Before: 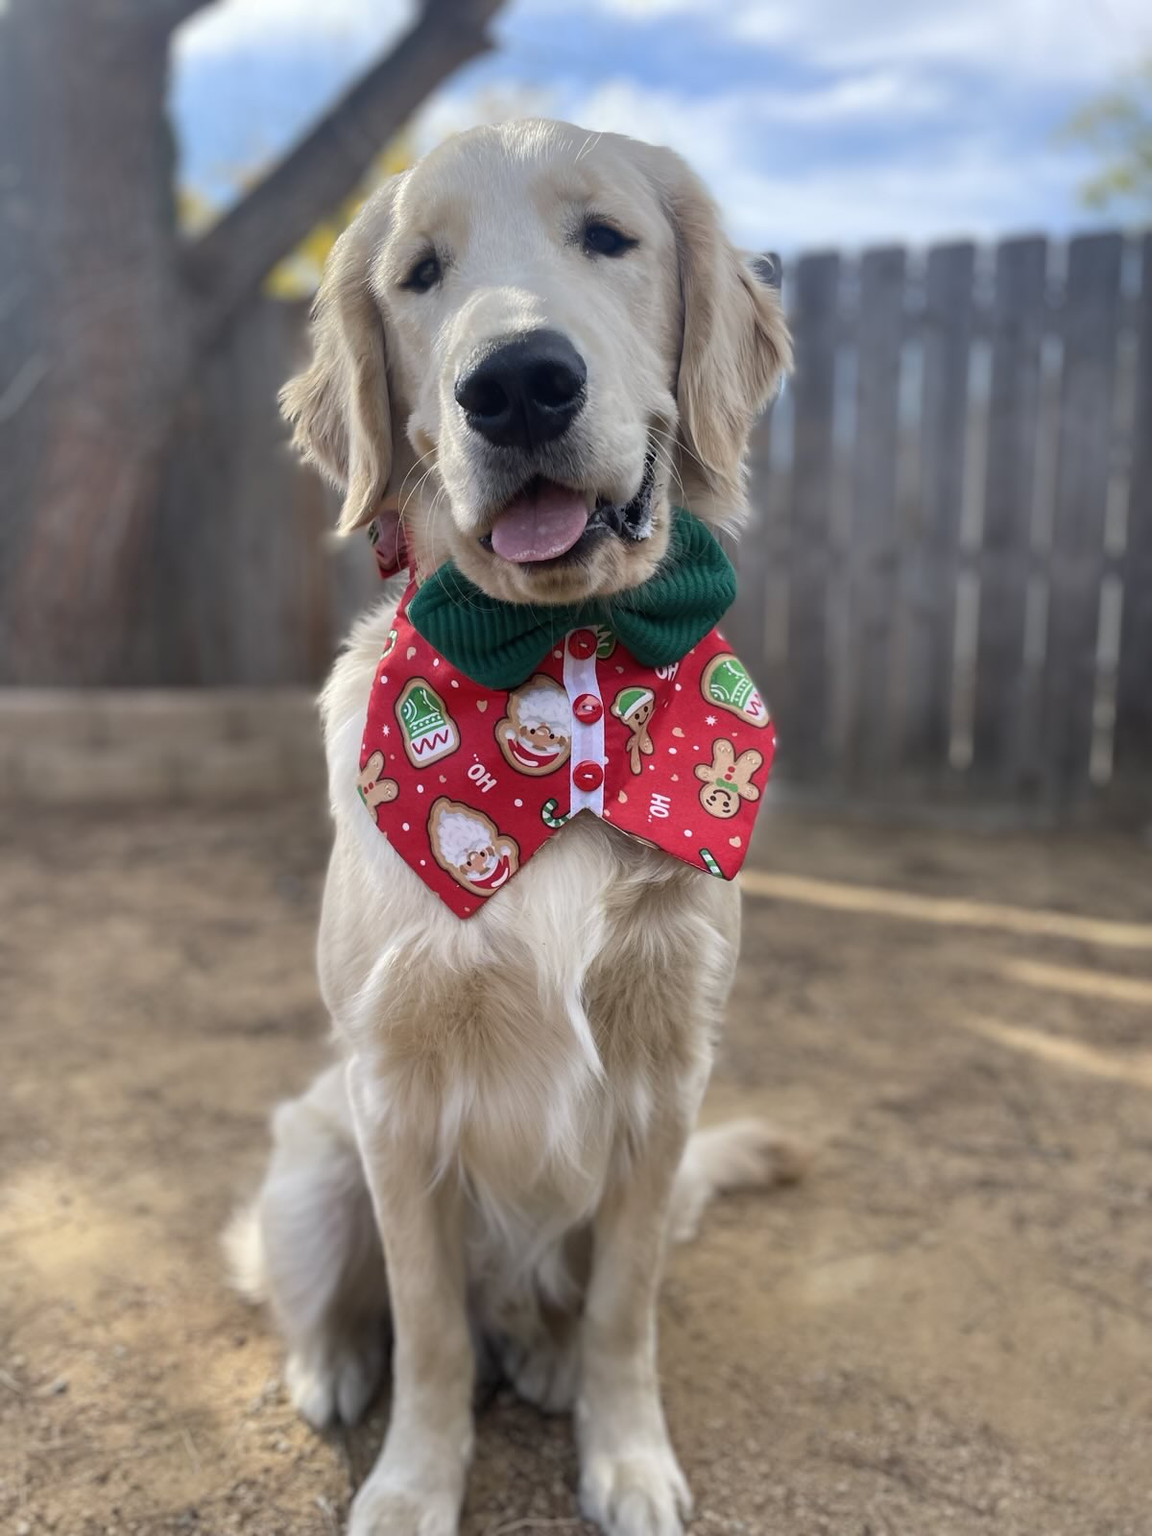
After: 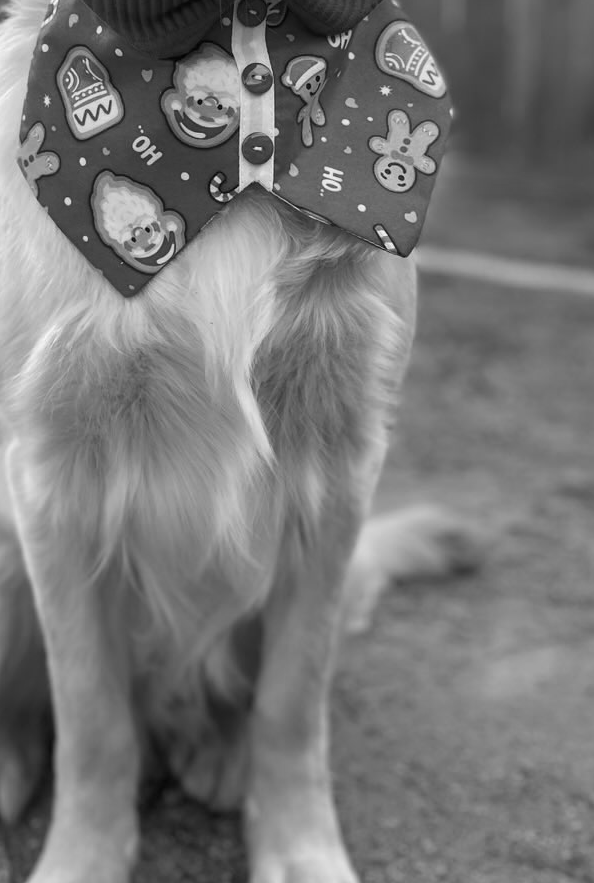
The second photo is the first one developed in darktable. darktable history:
crop: left 29.61%, top 41.29%, right 20.813%, bottom 3.497%
color calibration: output gray [0.18, 0.41, 0.41, 0], illuminant as shot in camera, x 0.358, y 0.373, temperature 4628.91 K
